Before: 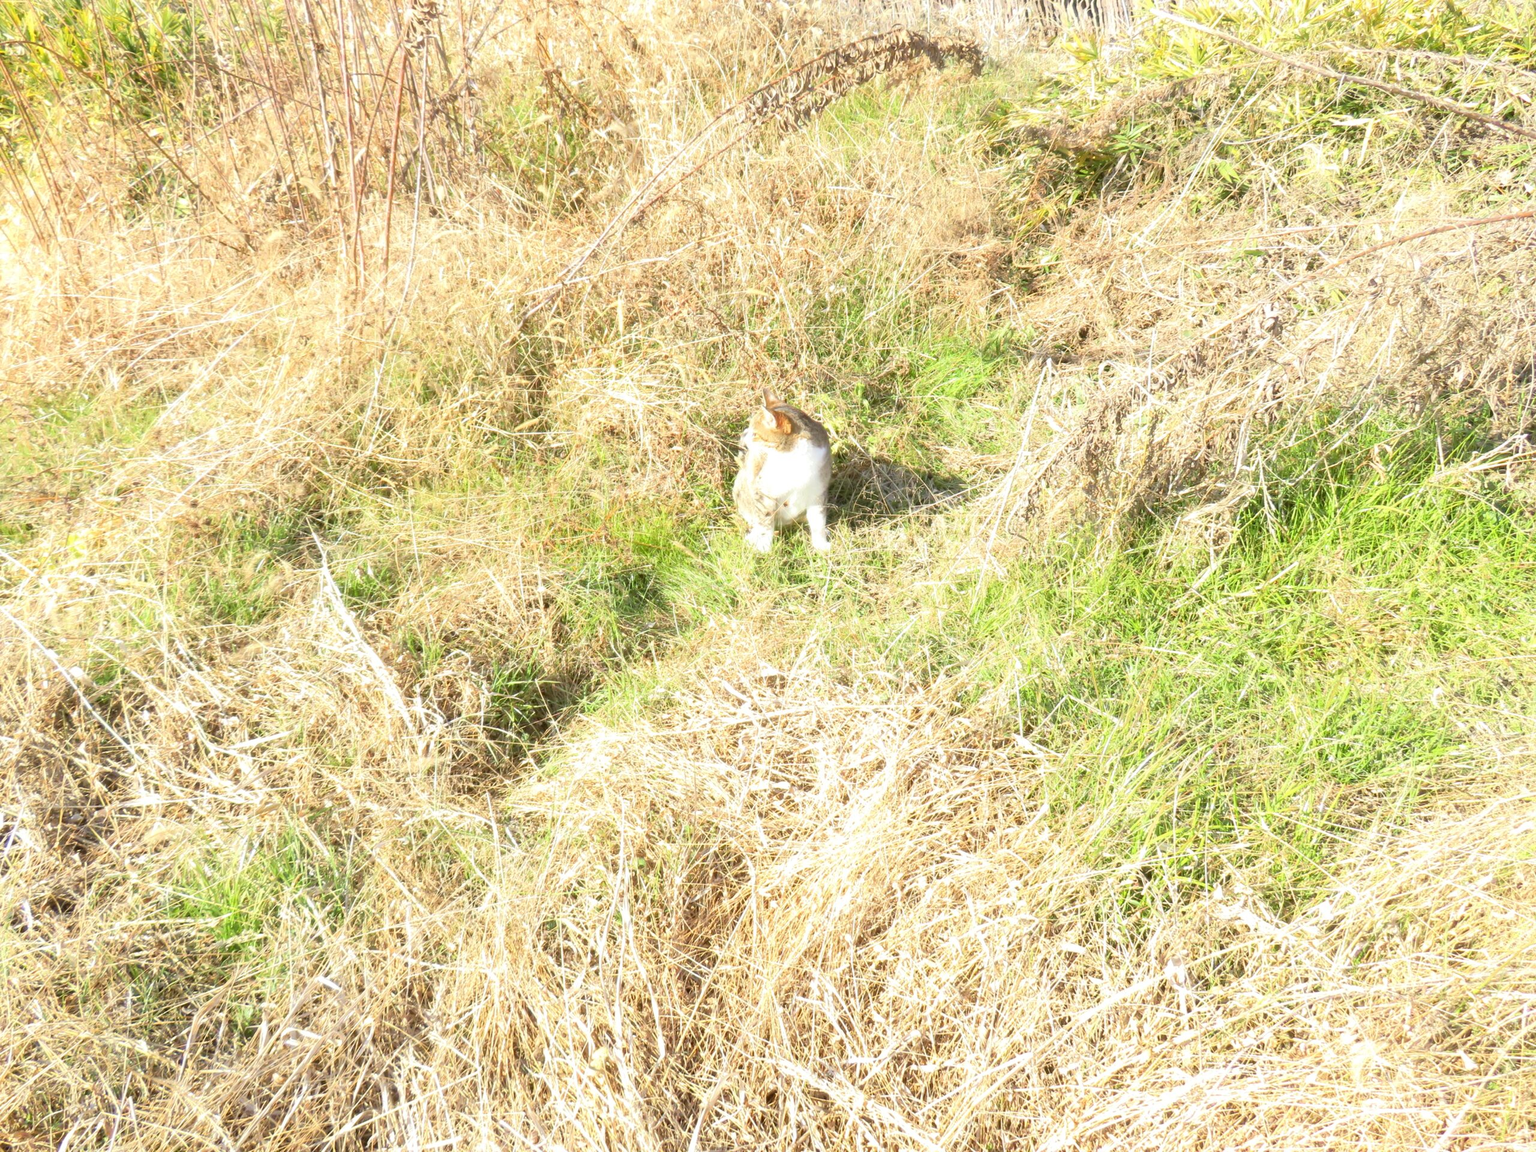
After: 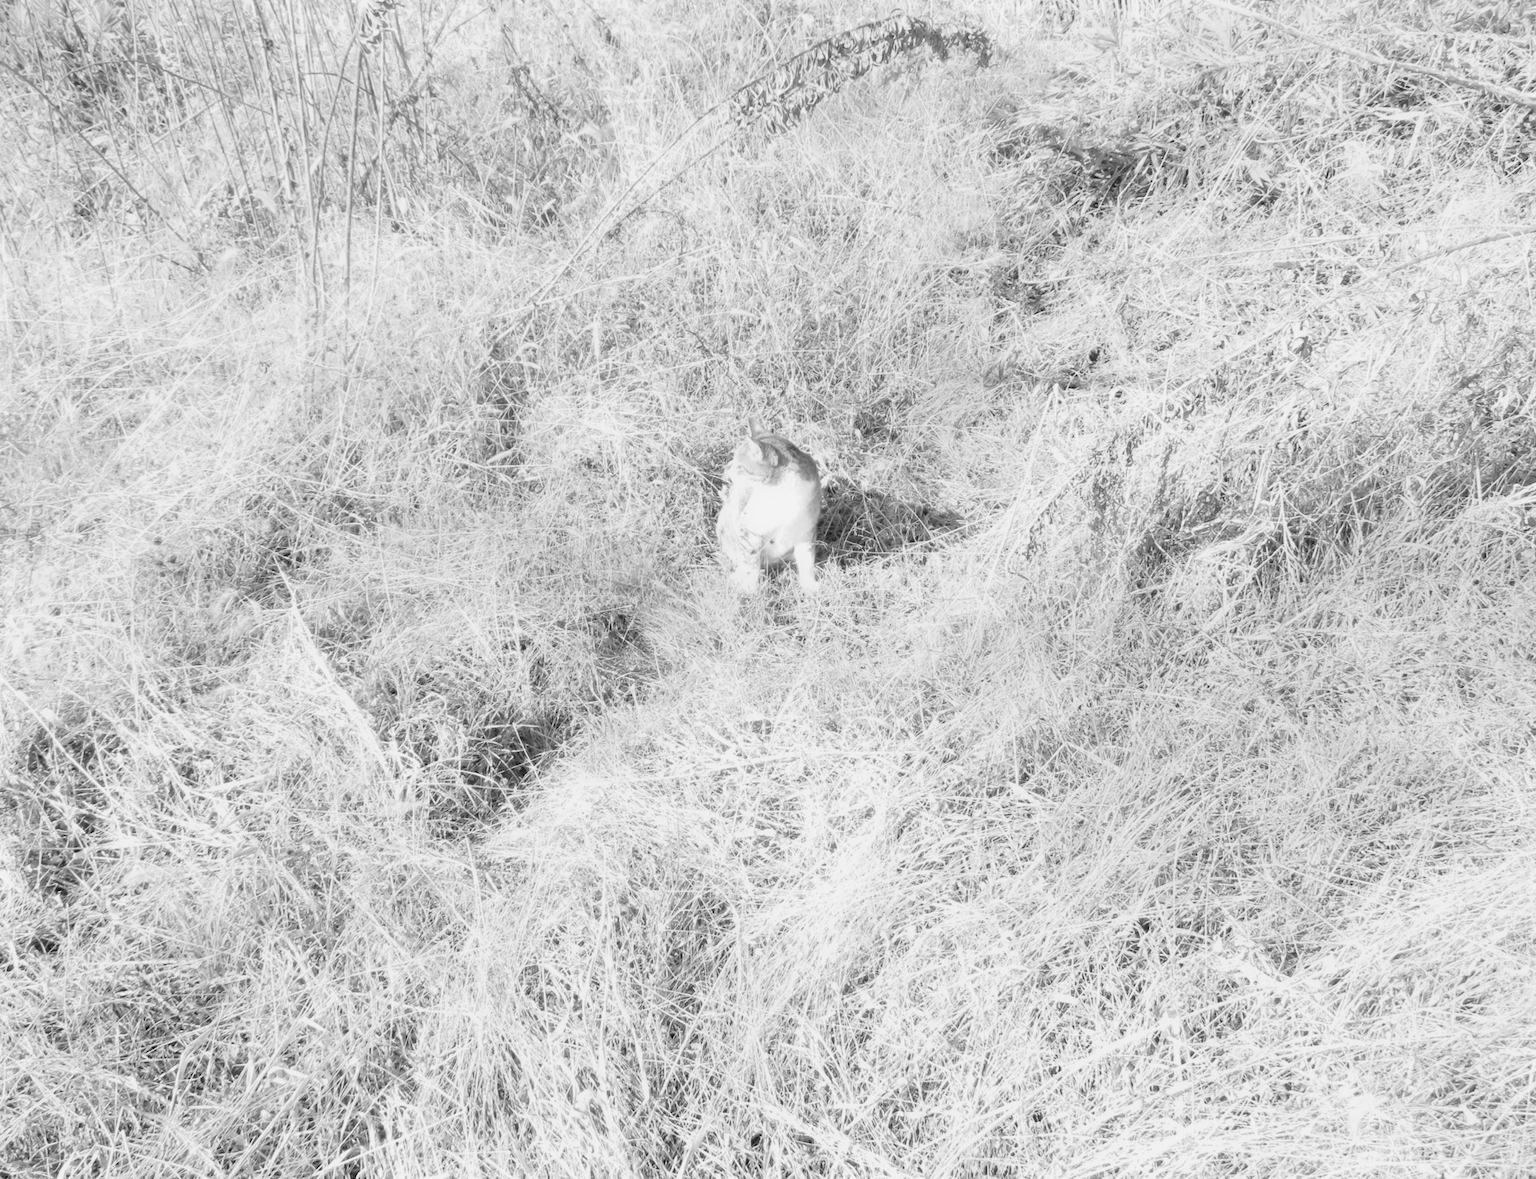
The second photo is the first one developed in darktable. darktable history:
monochrome: size 1
rotate and perspective: rotation 0.074°, lens shift (vertical) 0.096, lens shift (horizontal) -0.041, crop left 0.043, crop right 0.952, crop top 0.024, crop bottom 0.979
tone curve: curves: ch0 [(0, 0.019) (0.066, 0.043) (0.189, 0.182) (0.368, 0.407) (0.501, 0.564) (0.677, 0.729) (0.851, 0.861) (0.997, 0.959)]; ch1 [(0, 0) (0.187, 0.121) (0.388, 0.346) (0.437, 0.409) (0.474, 0.472) (0.499, 0.501) (0.514, 0.507) (0.548, 0.557) (0.653, 0.663) (0.812, 0.856) (1, 1)]; ch2 [(0, 0) (0.246, 0.214) (0.421, 0.427) (0.459, 0.484) (0.5, 0.504) (0.518, 0.516) (0.529, 0.548) (0.56, 0.576) (0.607, 0.63) (0.744, 0.734) (0.867, 0.821) (0.993, 0.889)], color space Lab, independent channels, preserve colors none
